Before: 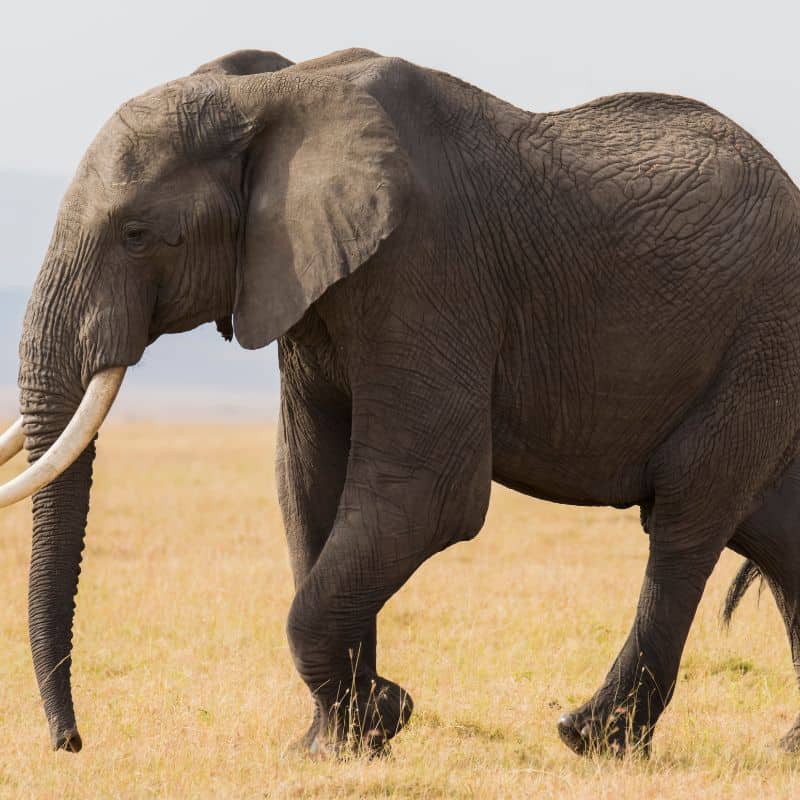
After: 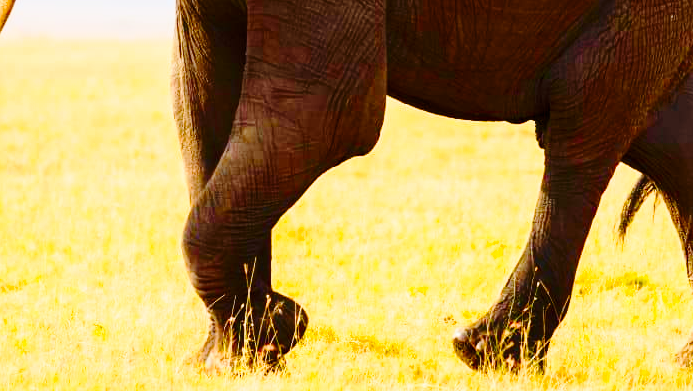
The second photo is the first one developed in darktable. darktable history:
contrast brightness saturation: contrast 0.16, saturation 0.32
base curve: curves: ch0 [(0, 0) (0.028, 0.03) (0.121, 0.232) (0.46, 0.748) (0.859, 0.968) (1, 1)], preserve colors none
color balance rgb: linear chroma grading › global chroma 18.9%, perceptual saturation grading › global saturation 20%, perceptual saturation grading › highlights -25%, perceptual saturation grading › shadows 50%, global vibrance 18.93%
crop and rotate: left 13.306%, top 48.129%, bottom 2.928%
